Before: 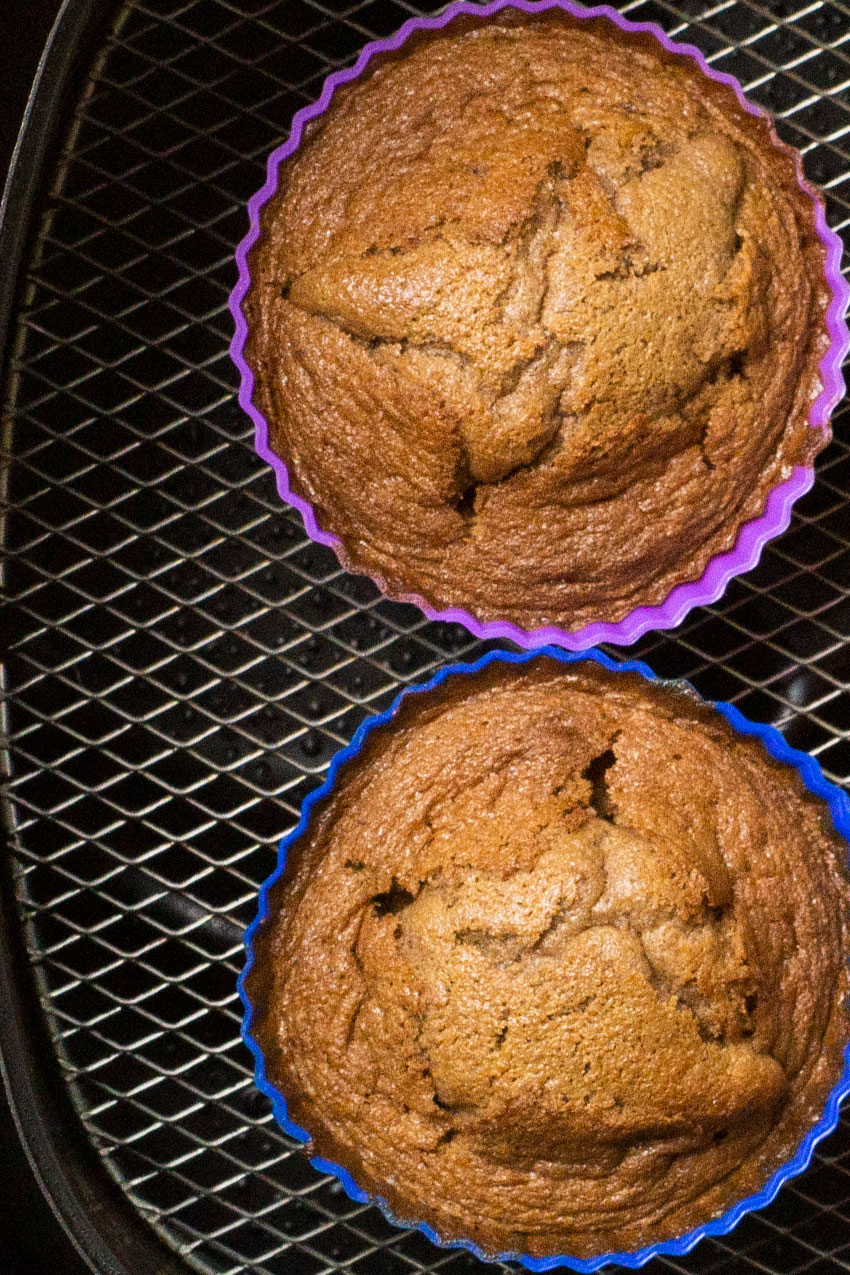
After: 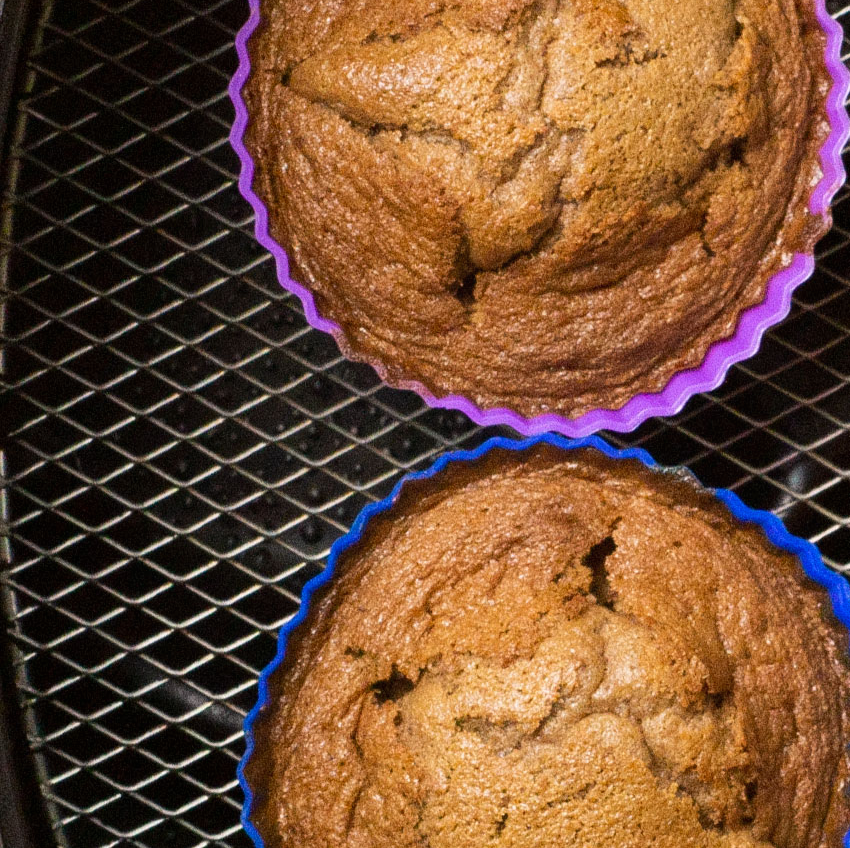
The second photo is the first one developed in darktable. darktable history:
crop: top 16.727%, bottom 16.727%
local contrast: mode bilateral grid, contrast 100, coarseness 100, detail 94%, midtone range 0.2
exposure: compensate highlight preservation false
